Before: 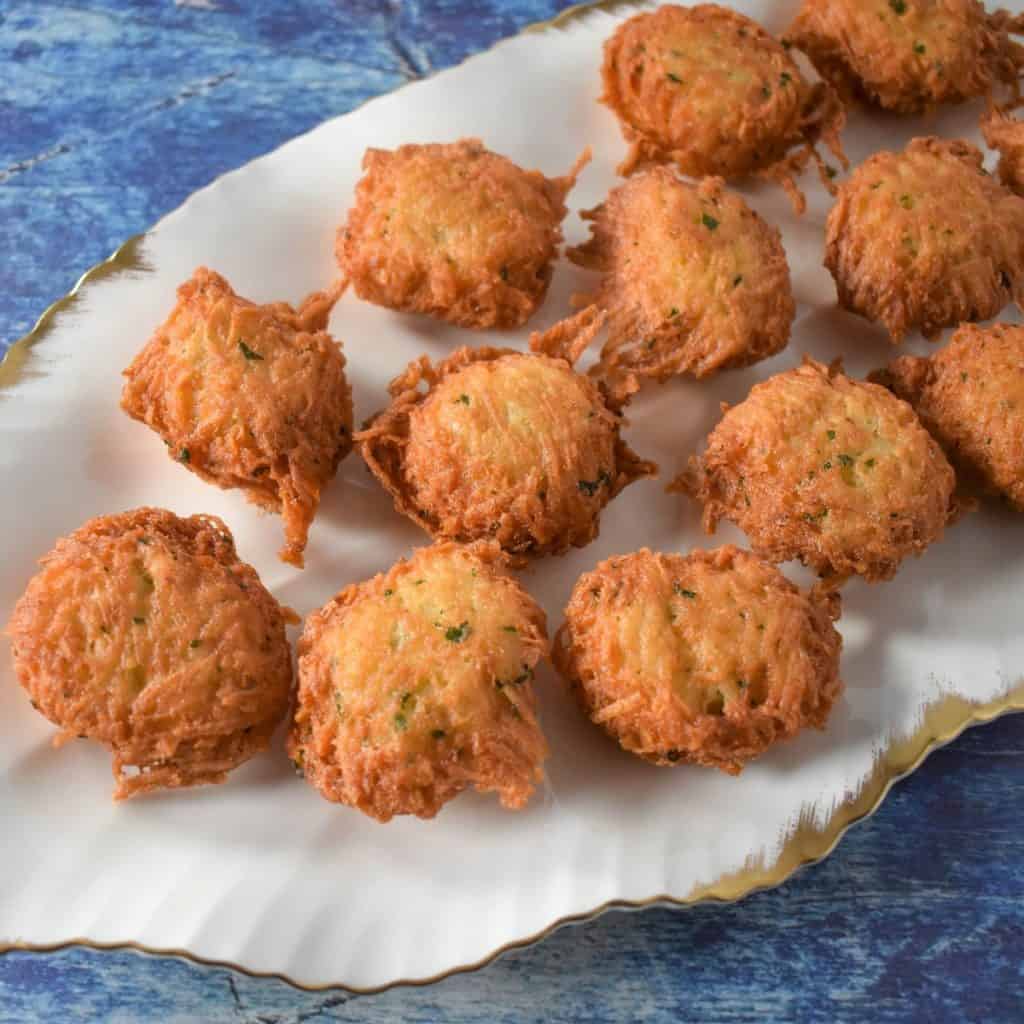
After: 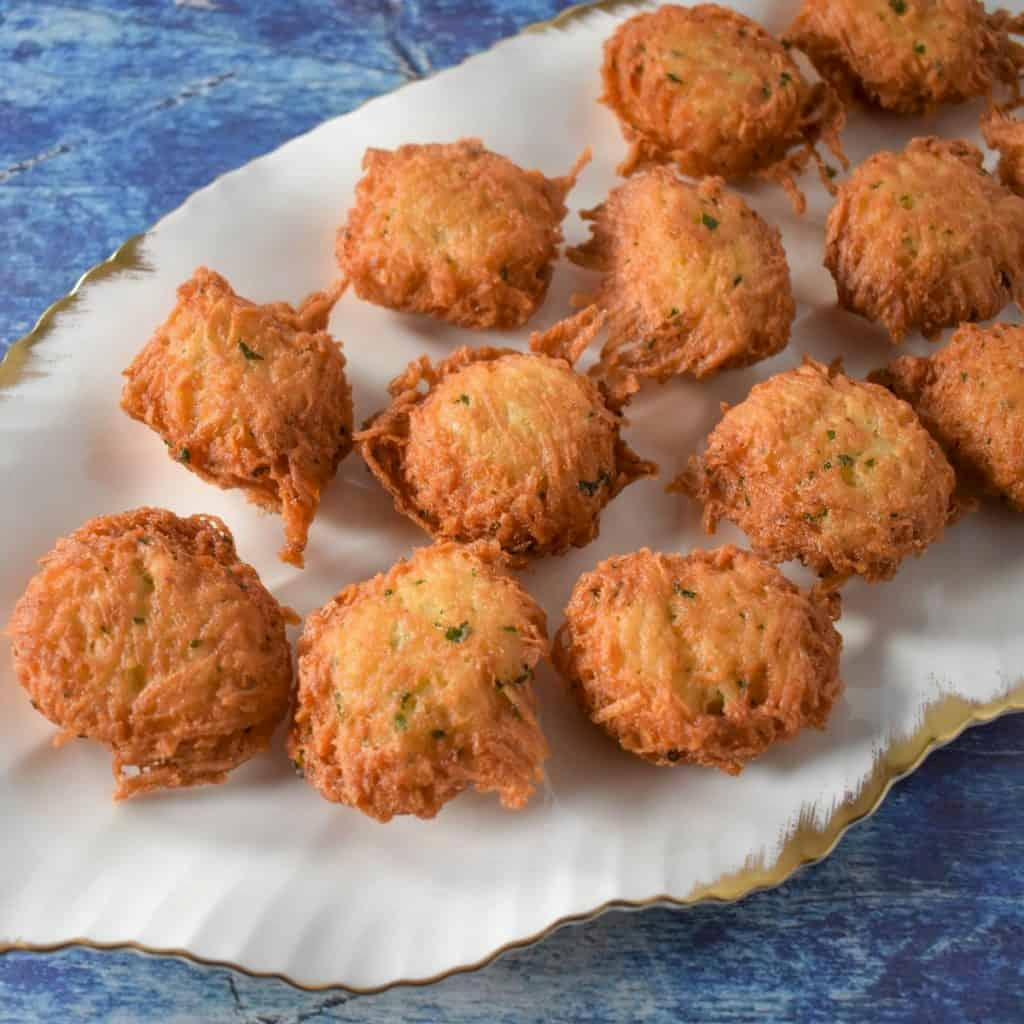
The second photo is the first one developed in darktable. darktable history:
exposure: black level correction 0.002, compensate highlight preservation false
shadows and highlights: shadows 25.93, highlights -26.05
